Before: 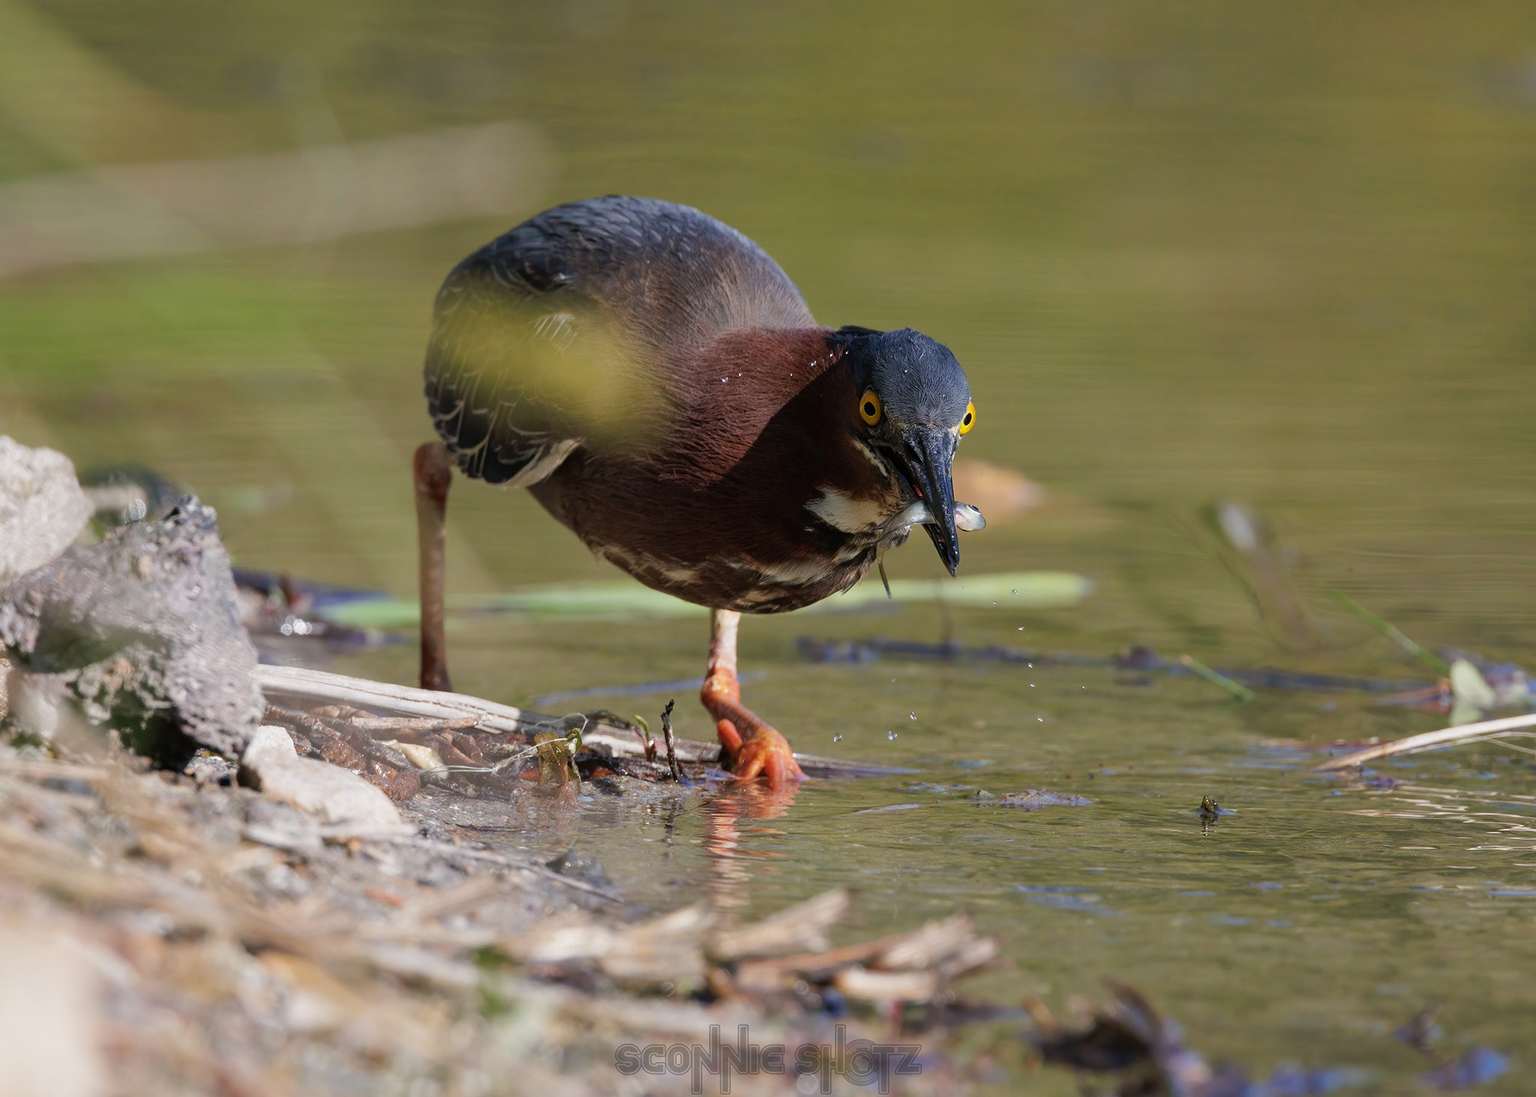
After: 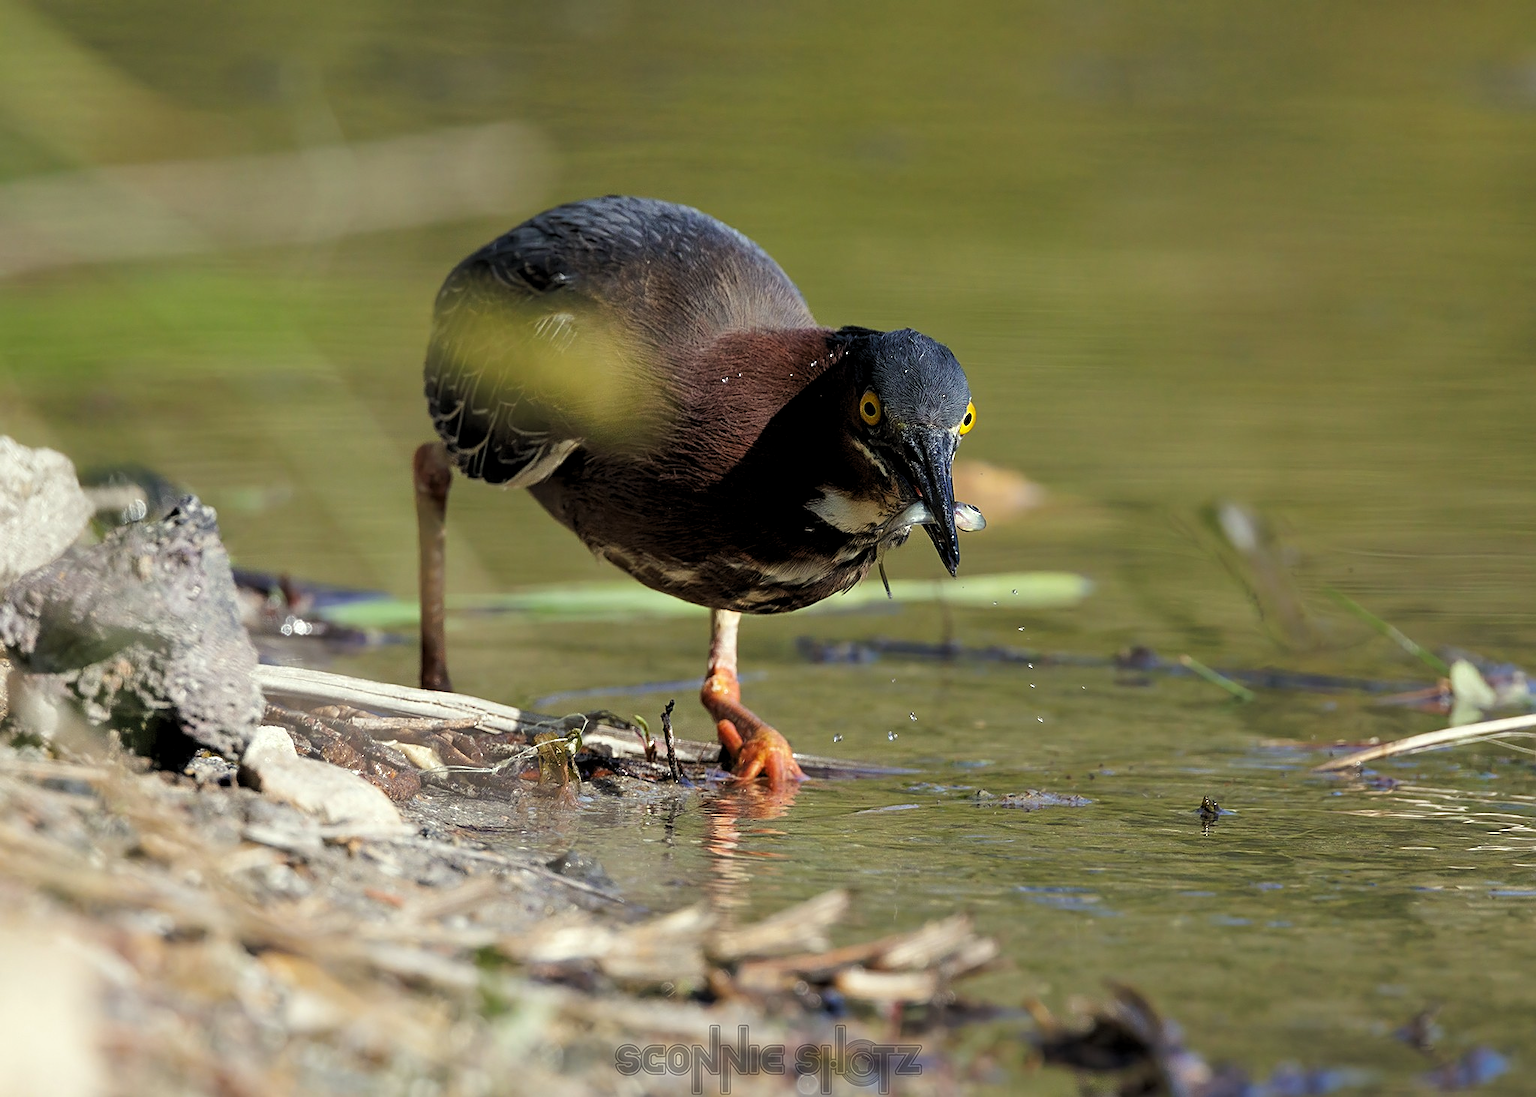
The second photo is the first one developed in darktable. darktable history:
levels: levels [0.062, 0.494, 0.925]
color correction: highlights a* -4.47, highlights b* 7.06
sharpen: amount 0.498
